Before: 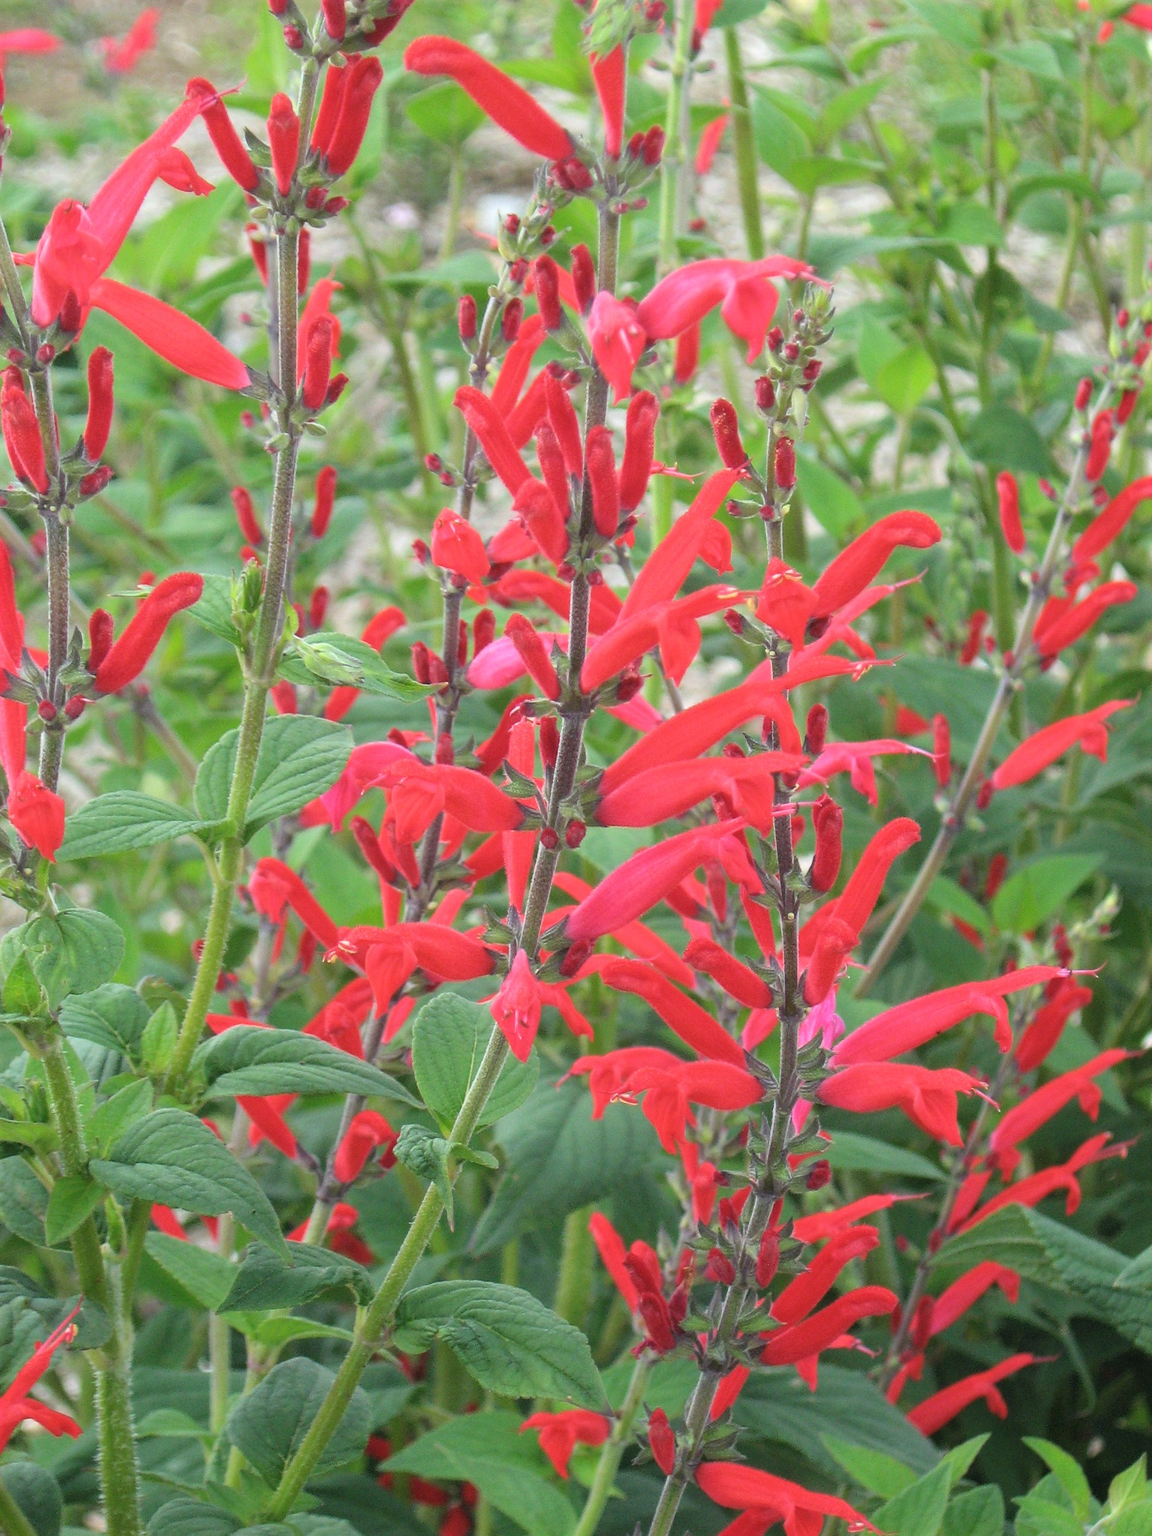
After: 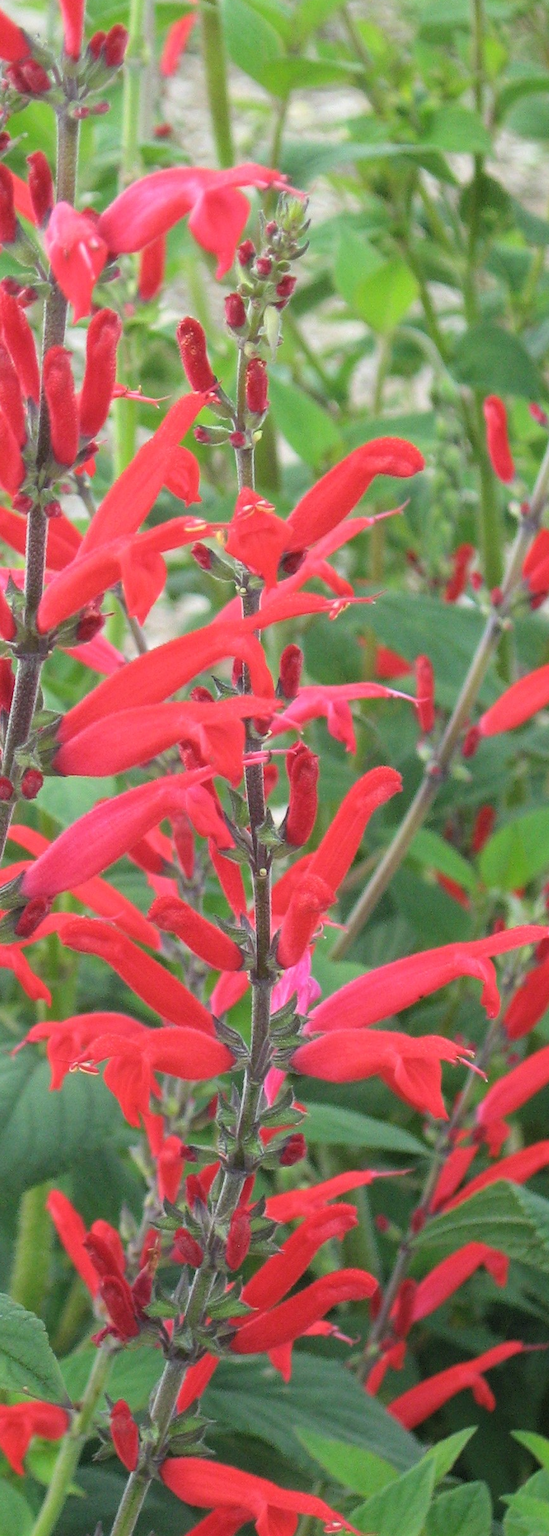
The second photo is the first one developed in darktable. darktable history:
crop: left 47.388%, top 6.738%, right 8.083%
